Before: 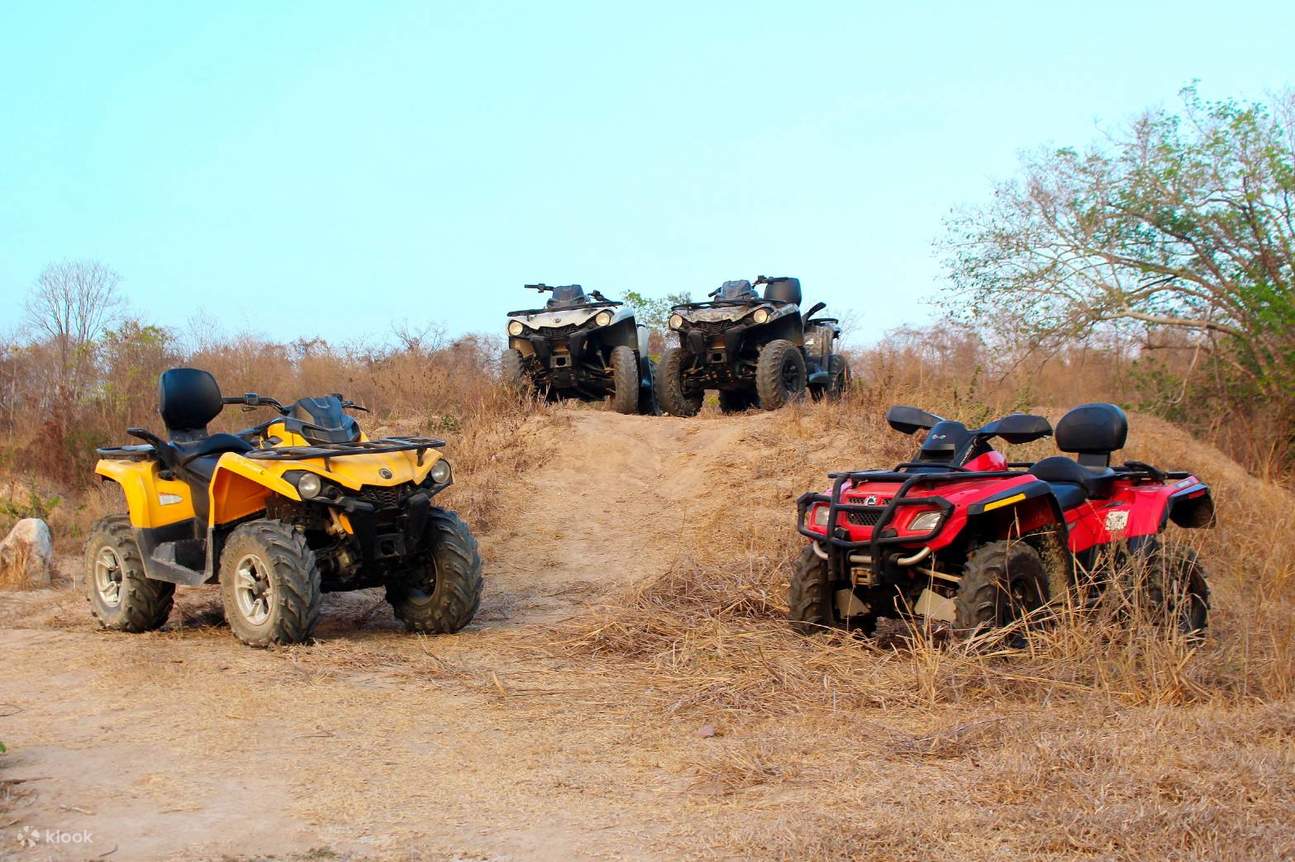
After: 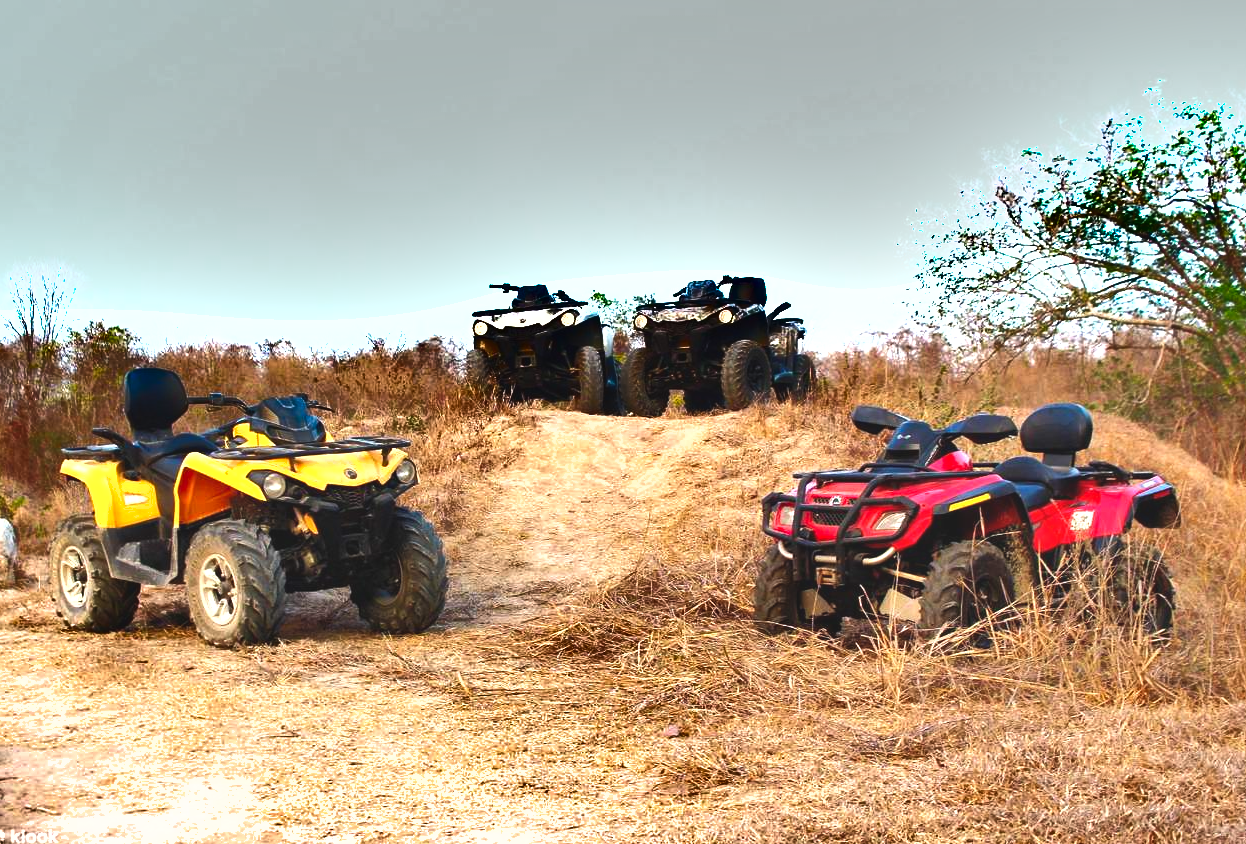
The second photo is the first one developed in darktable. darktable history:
crop and rotate: left 2.714%, right 1.047%, bottom 2.018%
exposure: black level correction -0.006, exposure 1 EV, compensate highlight preservation false
shadows and highlights: white point adjustment 0.087, highlights -69.07, soften with gaussian
